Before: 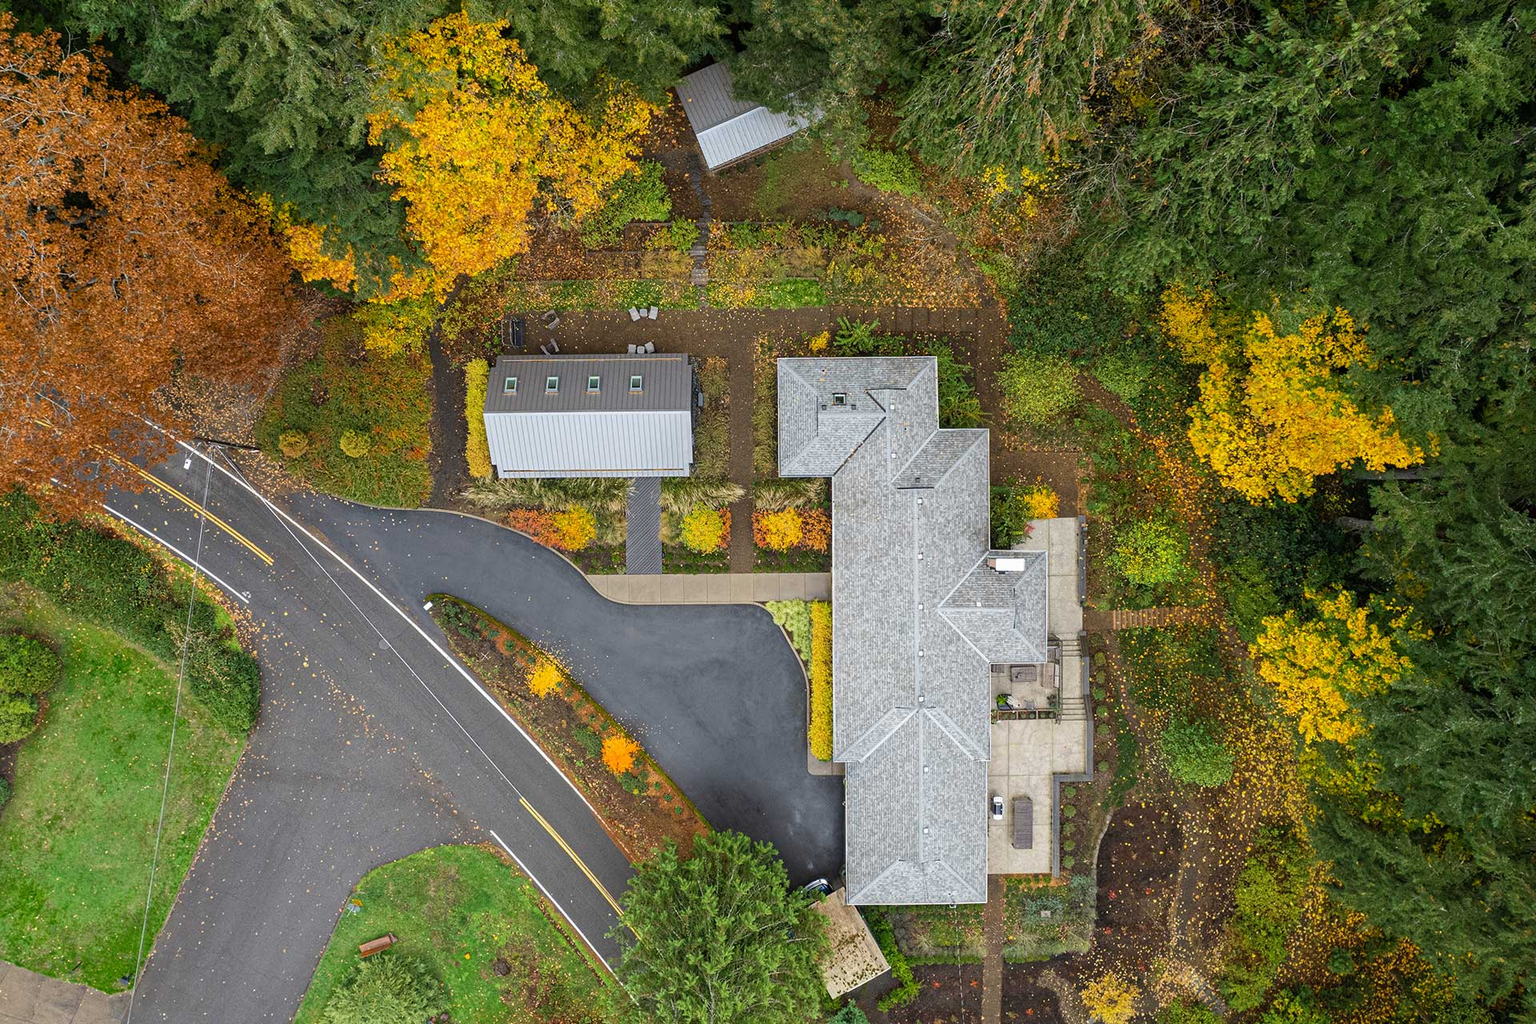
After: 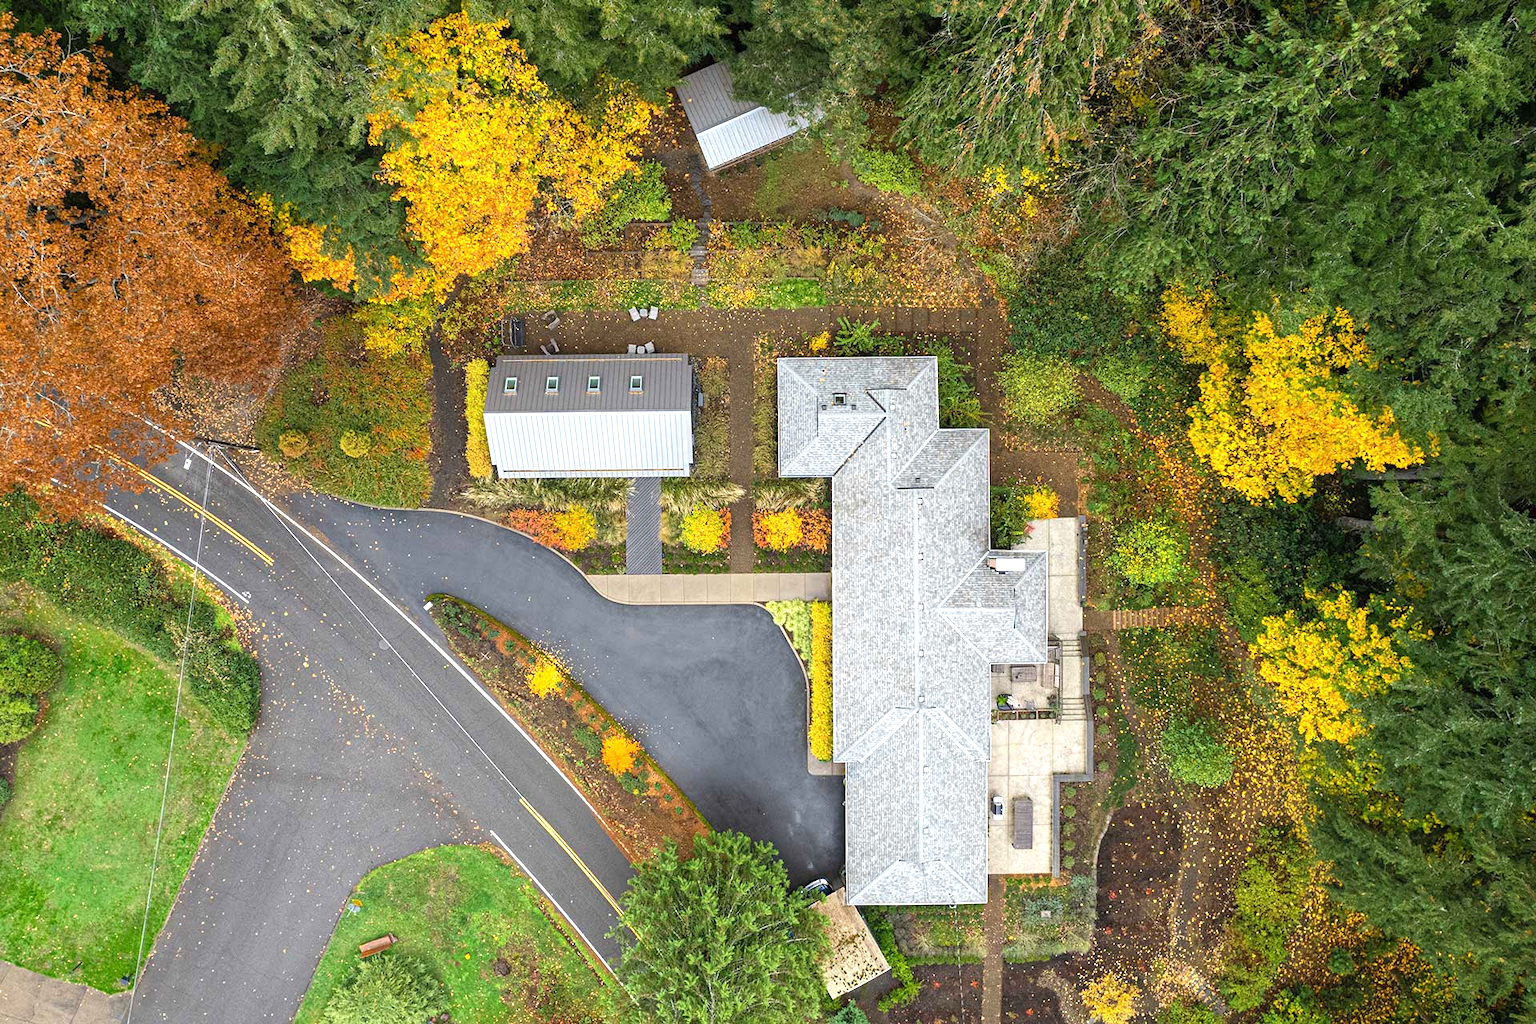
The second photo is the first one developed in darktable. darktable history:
exposure: black level correction 0, exposure 0.69 EV, compensate highlight preservation false
